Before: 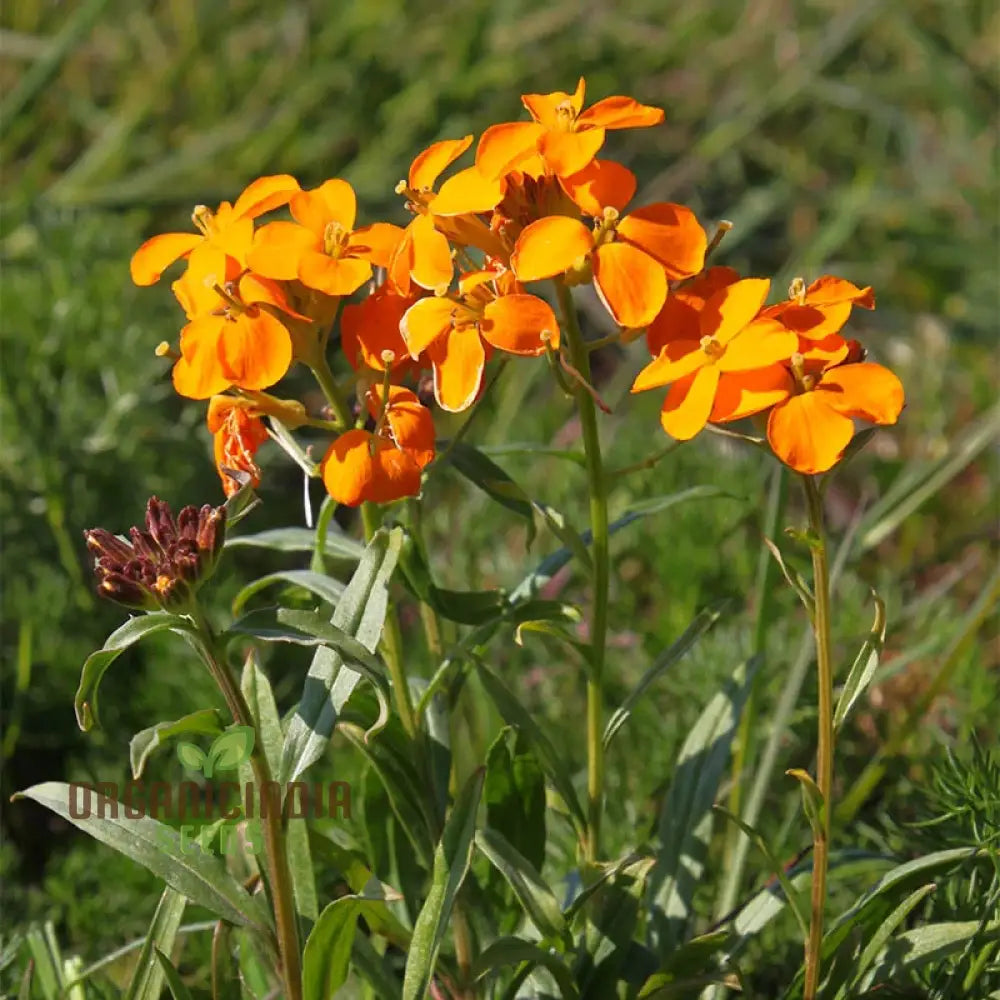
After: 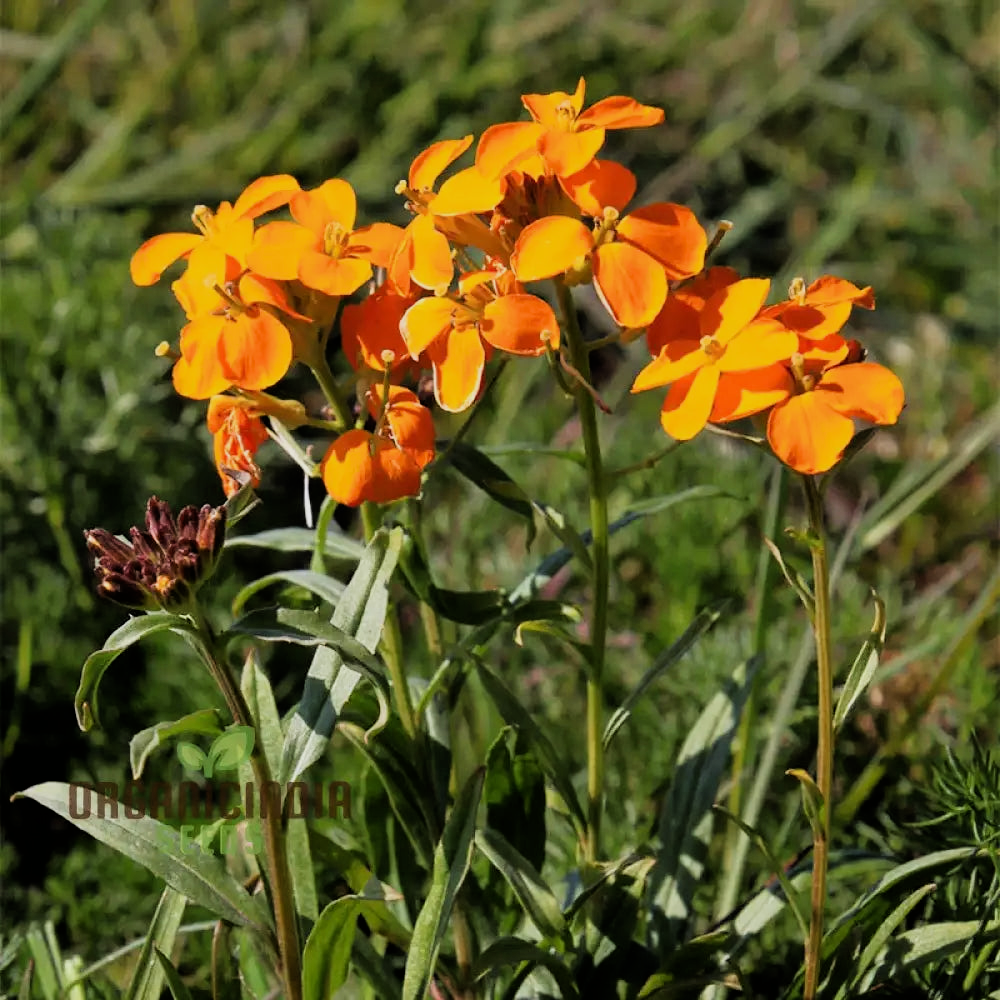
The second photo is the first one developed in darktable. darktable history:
filmic rgb: black relative exposure -5.14 EV, white relative exposure 3.96 EV, threshold 2.98 EV, hardness 2.91, contrast 1.299, iterations of high-quality reconstruction 0, enable highlight reconstruction true
